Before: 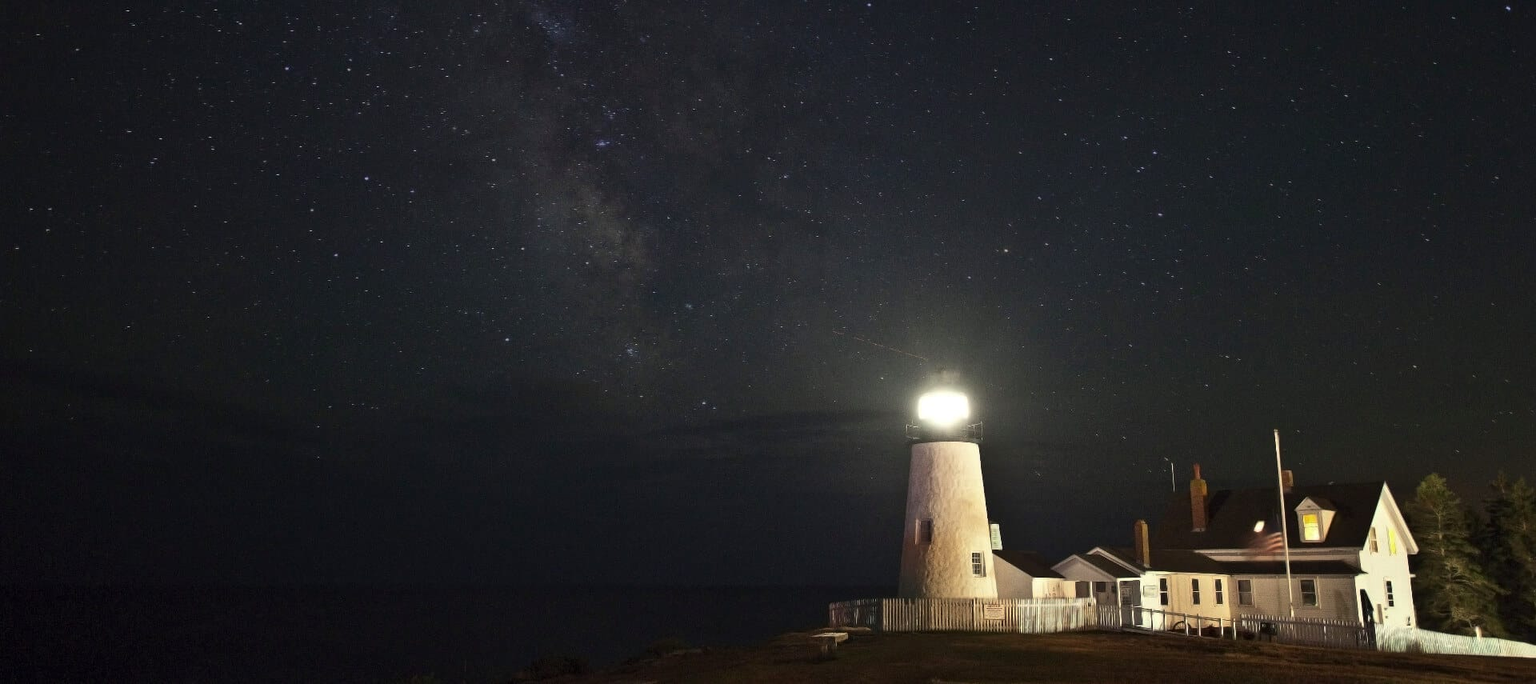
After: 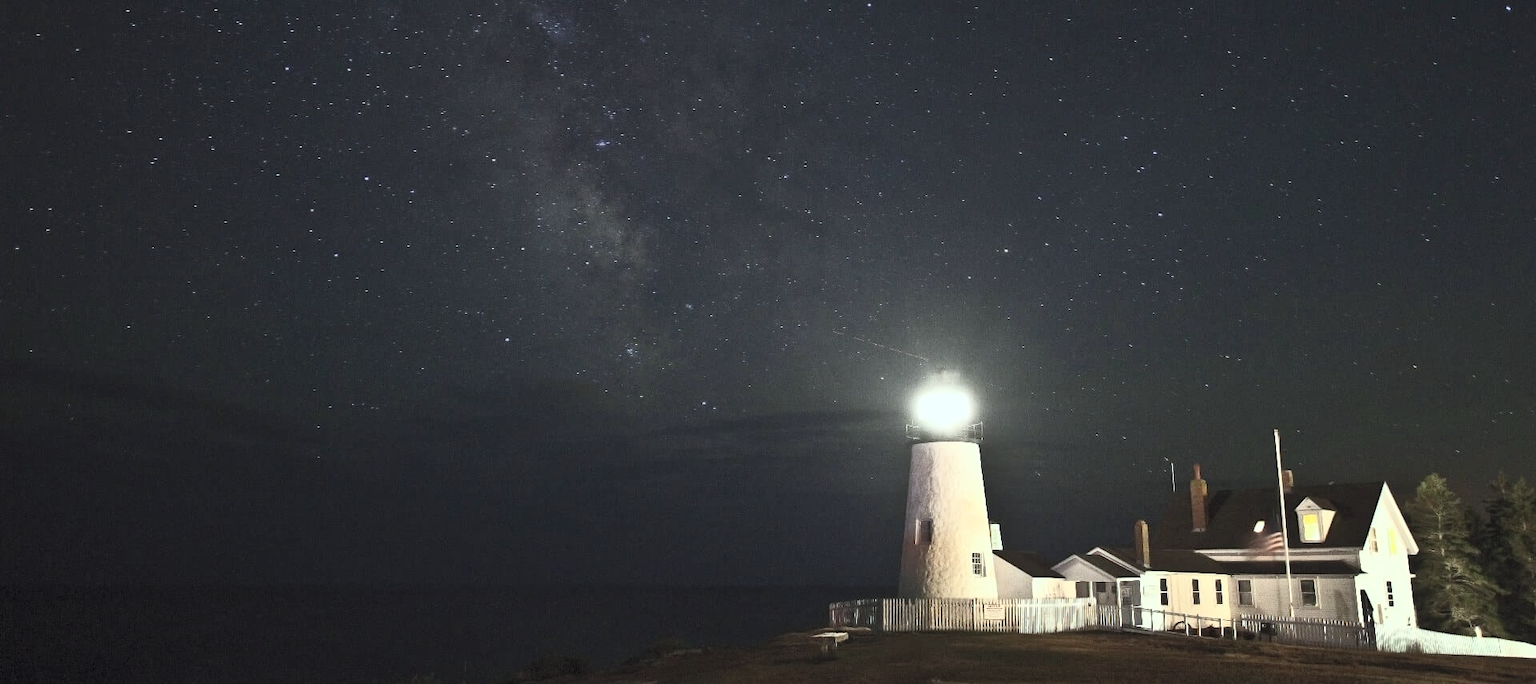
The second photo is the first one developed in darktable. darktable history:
contrast brightness saturation: contrast 0.43, brightness 0.56, saturation -0.19
white balance: red 0.925, blue 1.046
